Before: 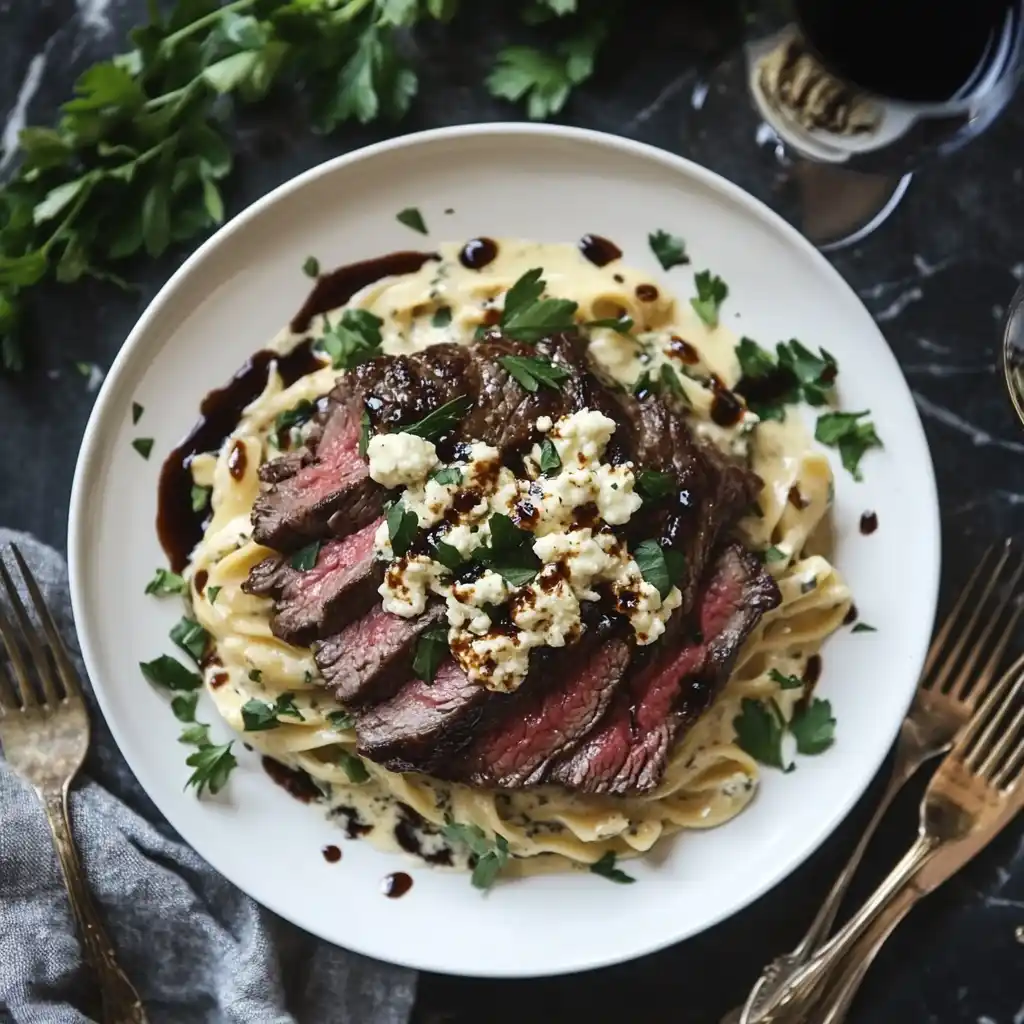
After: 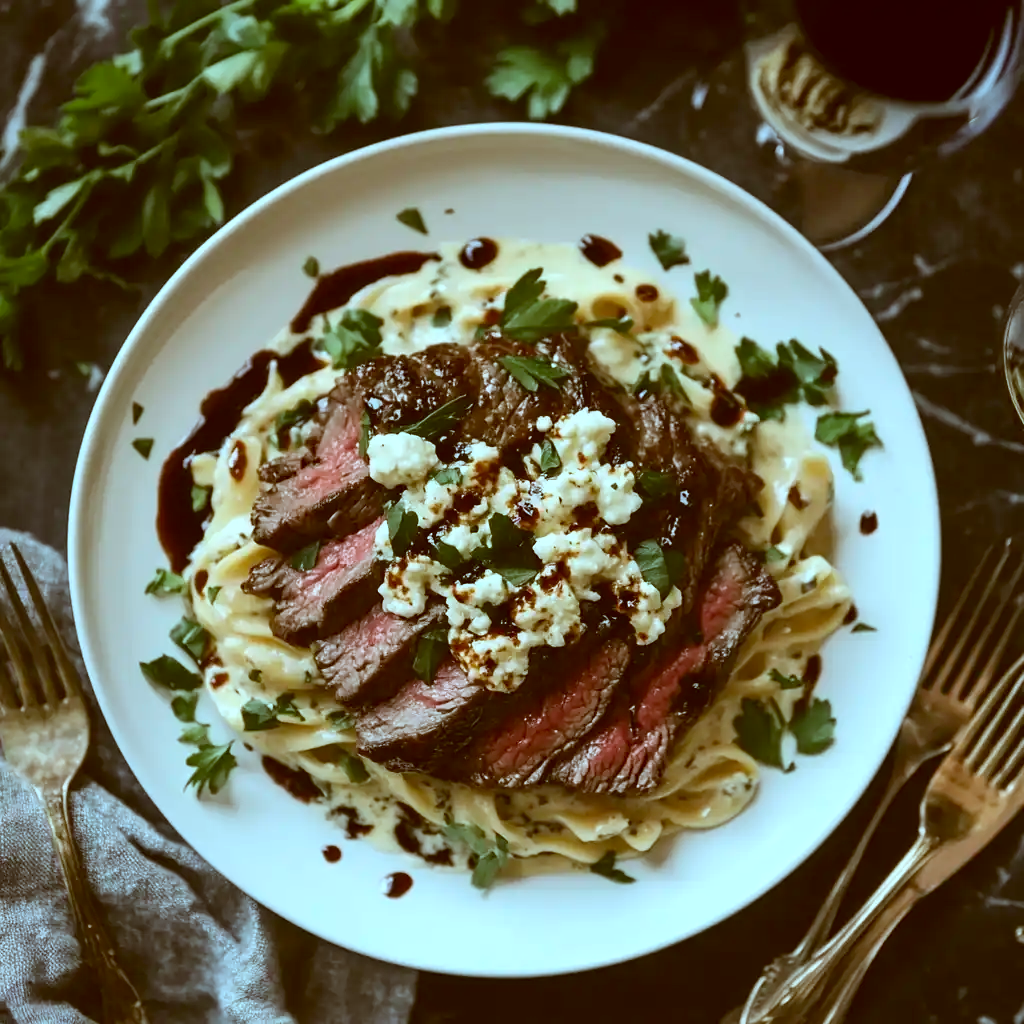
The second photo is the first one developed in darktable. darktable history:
color correction: highlights a* -14.33, highlights b* -16.29, shadows a* 10.26, shadows b* 29.24
